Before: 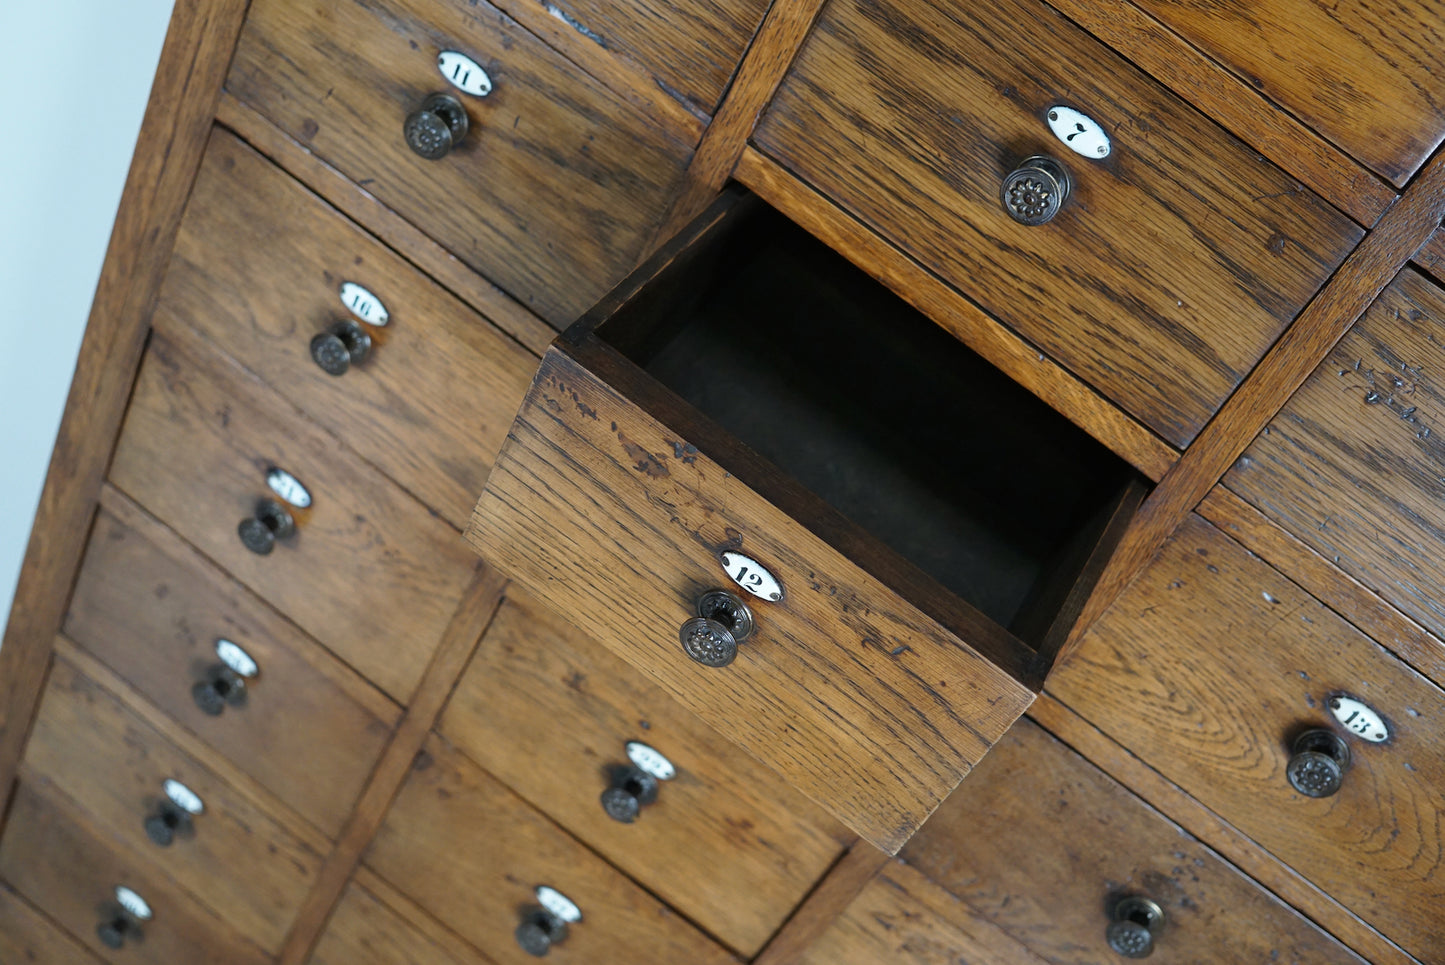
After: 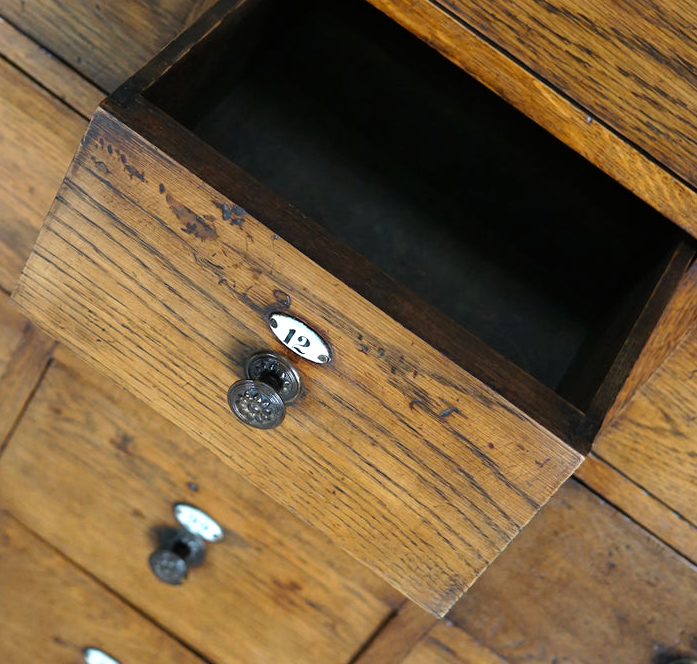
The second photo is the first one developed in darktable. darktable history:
tone equalizer: -8 EV -0.387 EV, -7 EV -0.365 EV, -6 EV -0.308 EV, -5 EV -0.222 EV, -3 EV 0.251 EV, -2 EV 0.348 EV, -1 EV 0.386 EV, +0 EV 0.393 EV
contrast brightness saturation: contrast 0.04, saturation 0.151
crop: left 31.305%, top 24.765%, right 20.415%, bottom 6.332%
